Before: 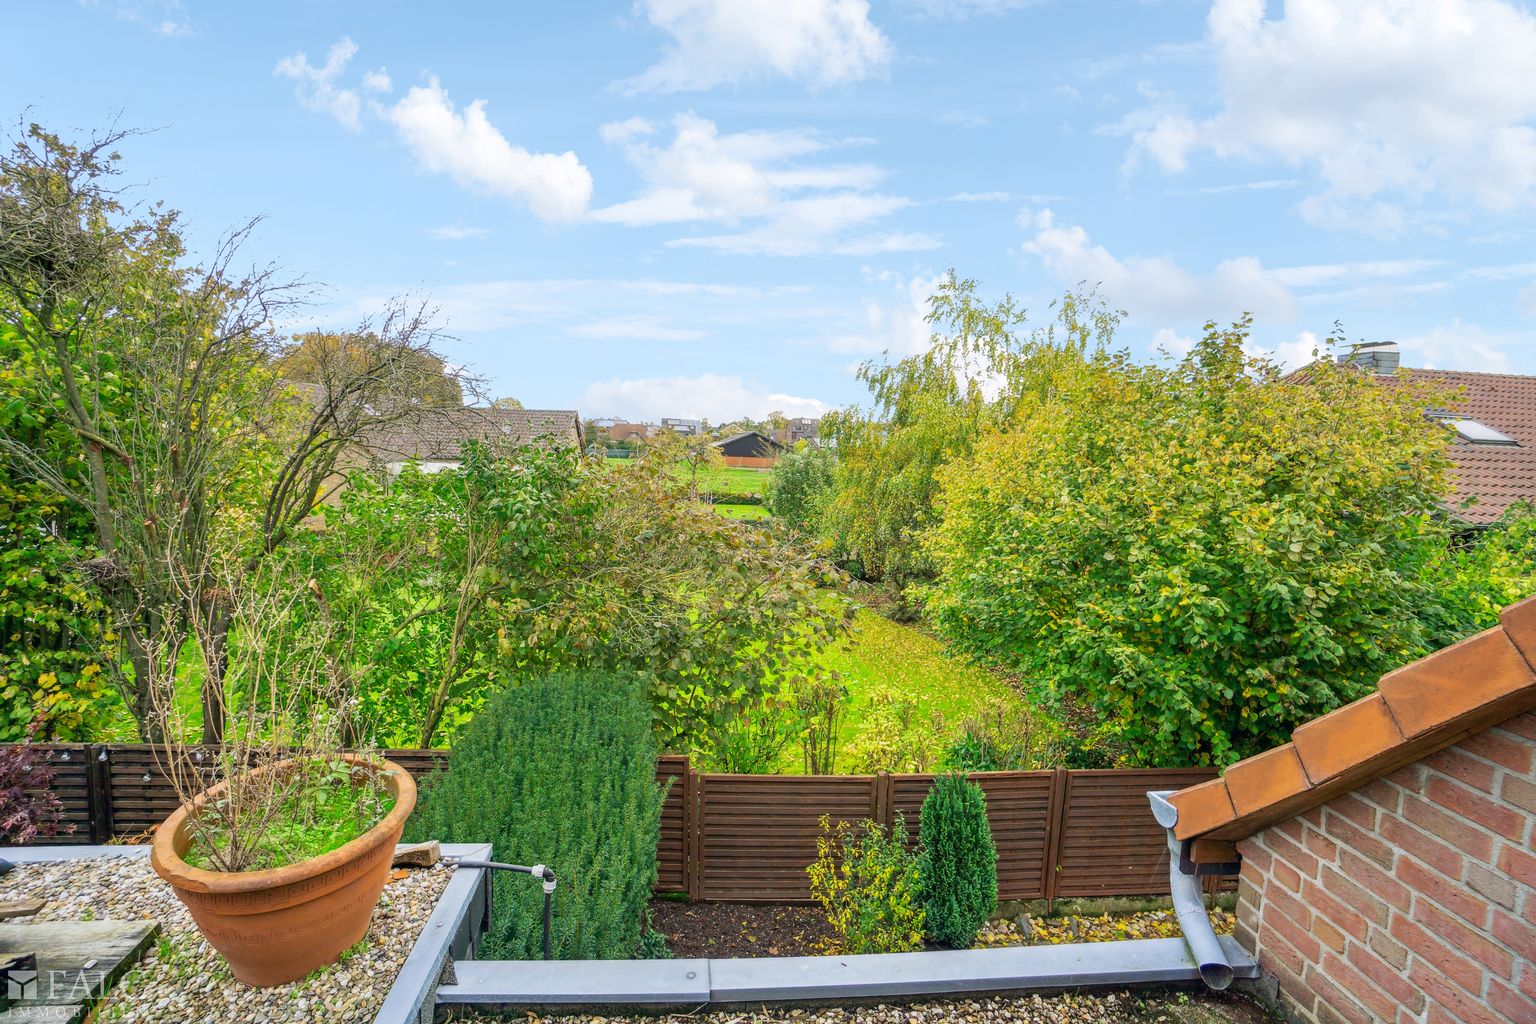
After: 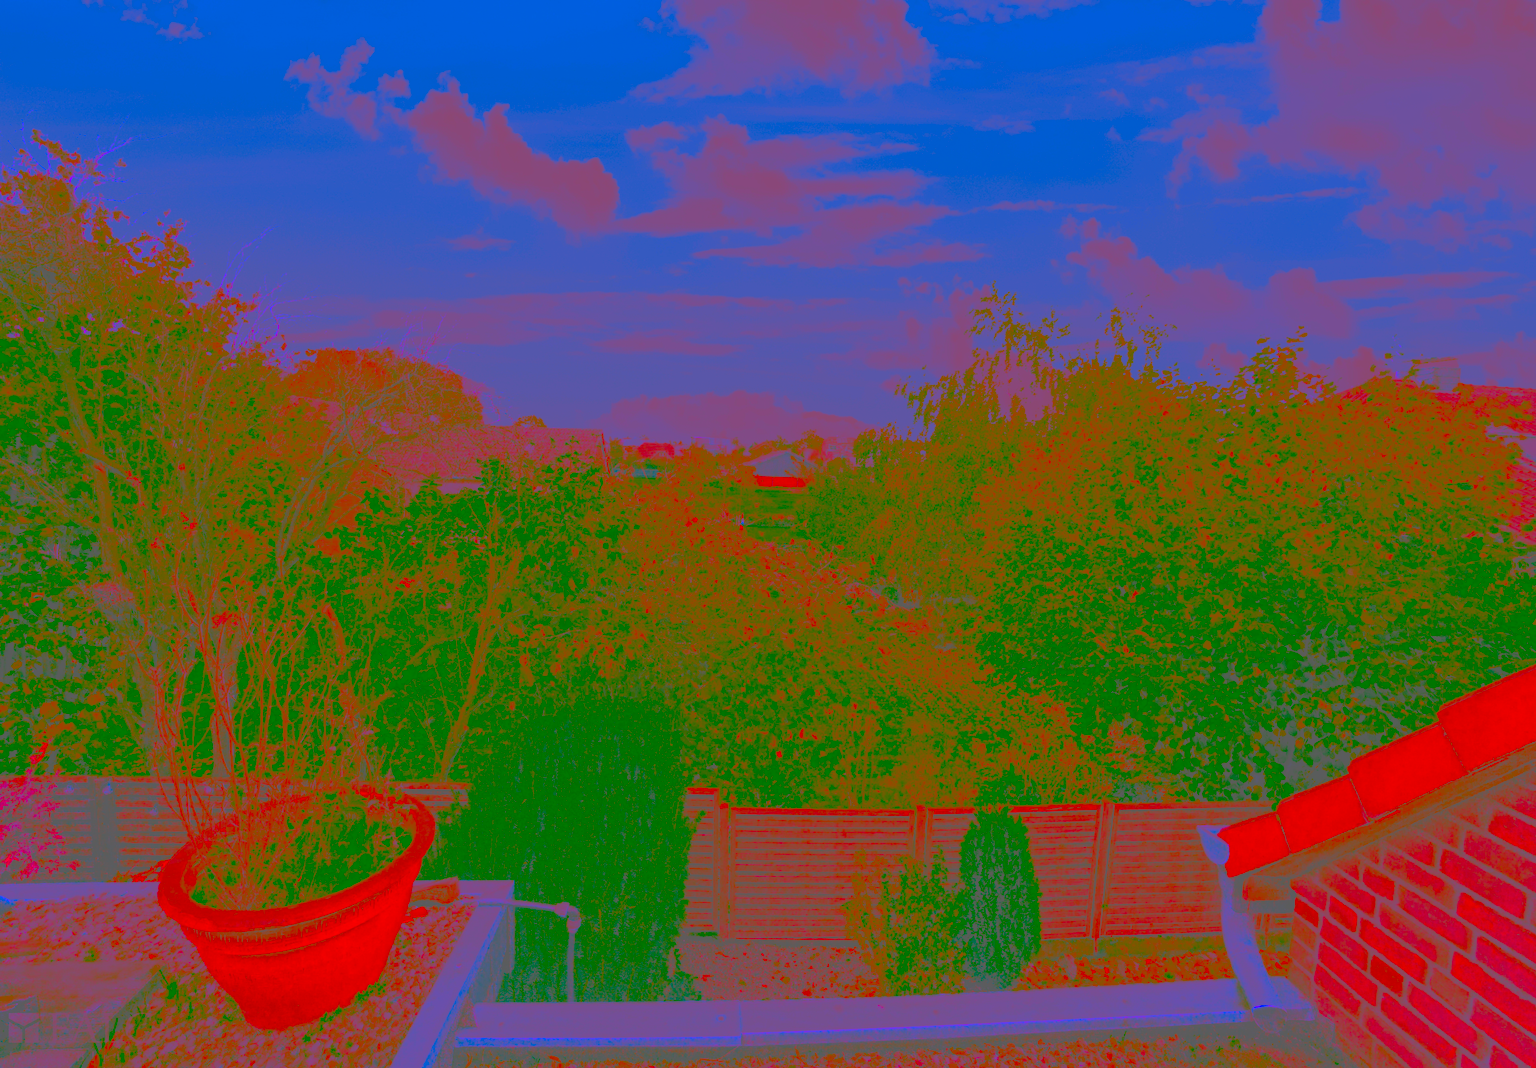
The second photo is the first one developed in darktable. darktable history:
contrast brightness saturation: contrast -0.99, brightness -0.17, saturation 0.75
exposure: black level correction 0.001, exposure 0.3 EV, compensate highlight preservation false
rgb curve: curves: ch0 [(0, 0) (0.21, 0.15) (0.24, 0.21) (0.5, 0.75) (0.75, 0.96) (0.89, 0.99) (1, 1)]; ch1 [(0, 0.02) (0.21, 0.13) (0.25, 0.2) (0.5, 0.67) (0.75, 0.9) (0.89, 0.97) (1, 1)]; ch2 [(0, 0.02) (0.21, 0.13) (0.25, 0.2) (0.5, 0.67) (0.75, 0.9) (0.89, 0.97) (1, 1)], compensate middle gray true
white balance: red 1.188, blue 1.11
crop: right 4.126%, bottom 0.031%
sharpen: radius 2.883, amount 0.868, threshold 47.523
tone equalizer: -8 EV -0.417 EV, -7 EV -0.389 EV, -6 EV -0.333 EV, -5 EV -0.222 EV, -3 EV 0.222 EV, -2 EV 0.333 EV, -1 EV 0.389 EV, +0 EV 0.417 EV, edges refinement/feathering 500, mask exposure compensation -1.57 EV, preserve details no
